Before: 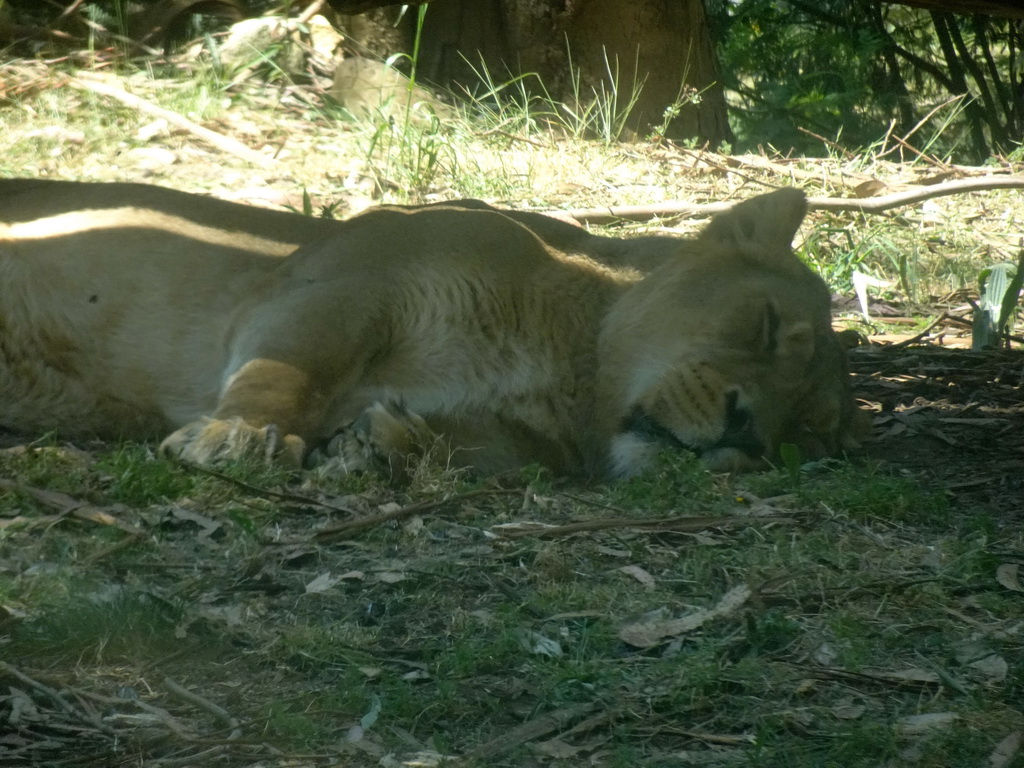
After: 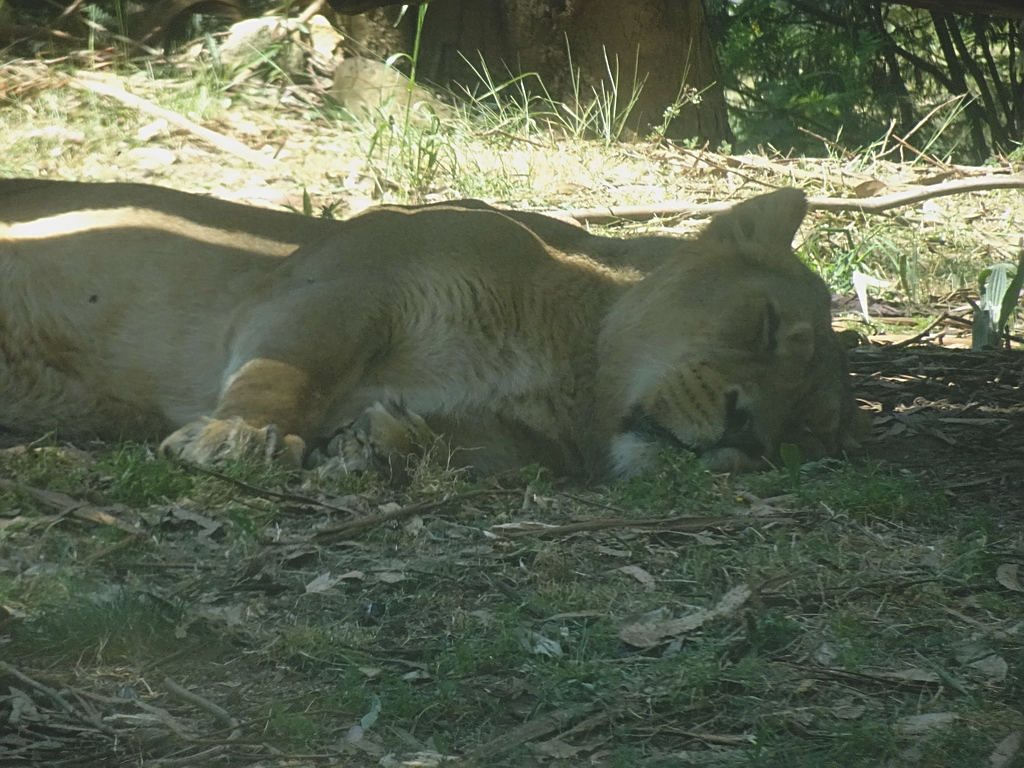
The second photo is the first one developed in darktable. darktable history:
color balance: lift [1.01, 1, 1, 1], gamma [1.097, 1, 1, 1], gain [0.85, 1, 1, 1]
sharpen: on, module defaults
